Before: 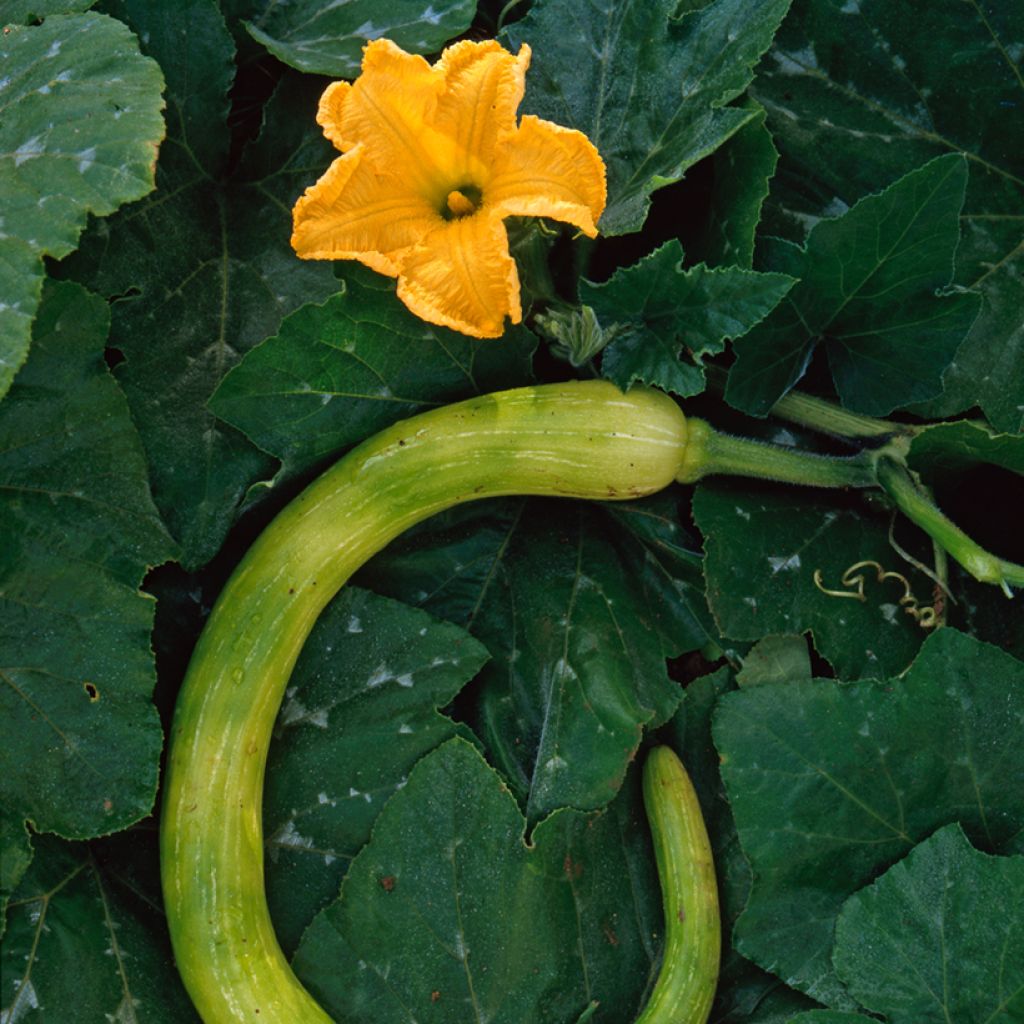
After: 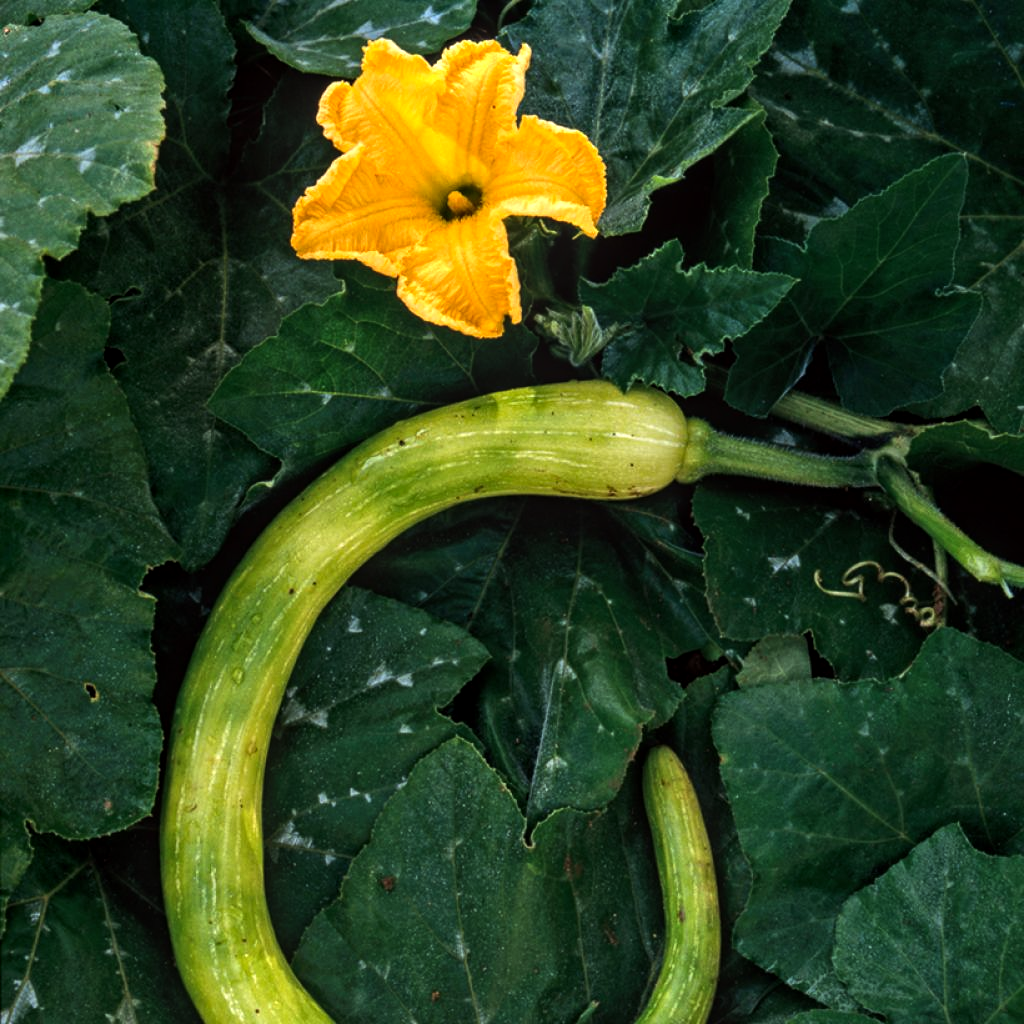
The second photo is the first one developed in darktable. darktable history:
tone equalizer: -8 EV -0.786 EV, -7 EV -0.711 EV, -6 EV -0.614 EV, -5 EV -0.409 EV, -3 EV 0.376 EV, -2 EV 0.6 EV, -1 EV 0.693 EV, +0 EV 0.771 EV, edges refinement/feathering 500, mask exposure compensation -1.57 EV, preserve details no
local contrast: on, module defaults
